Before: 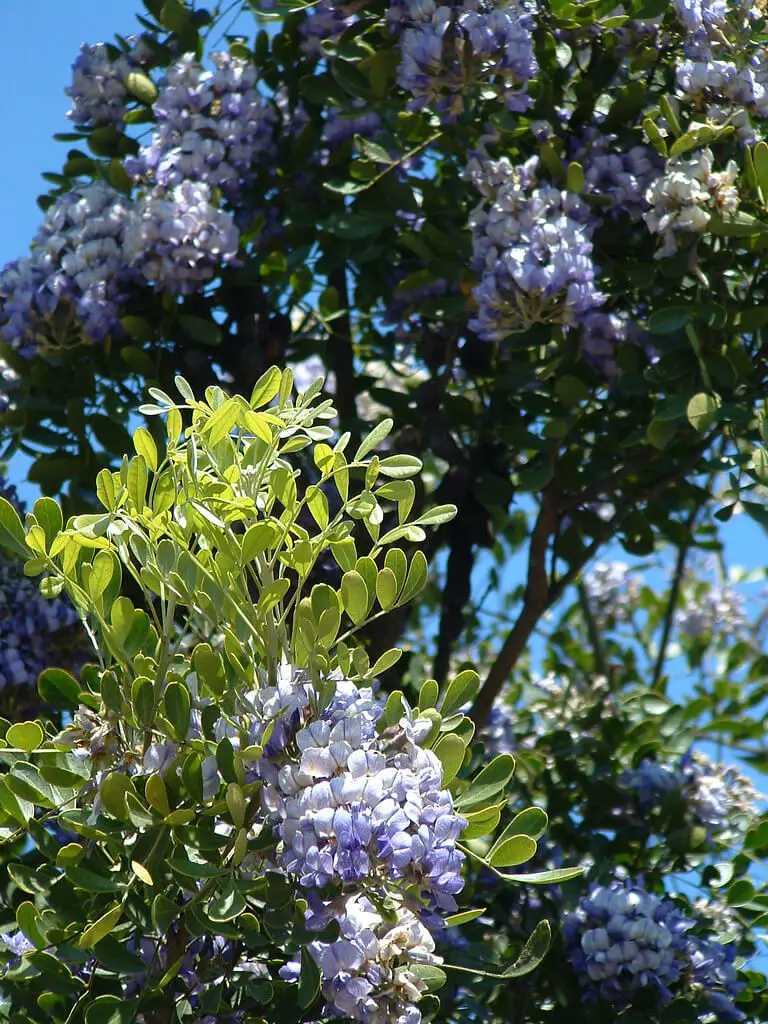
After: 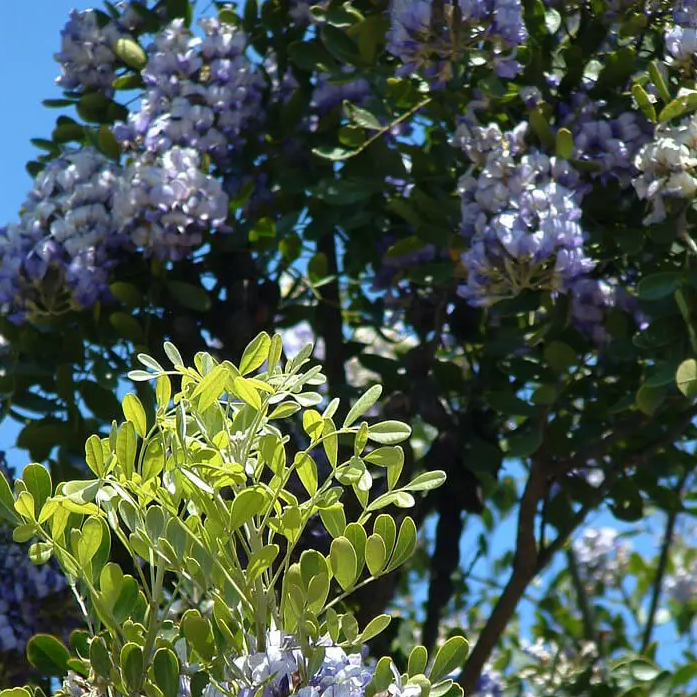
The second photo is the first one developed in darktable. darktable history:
crop: left 1.544%, top 3.353%, right 7.66%, bottom 28.491%
local contrast: mode bilateral grid, contrast 15, coarseness 37, detail 104%, midtone range 0.2
